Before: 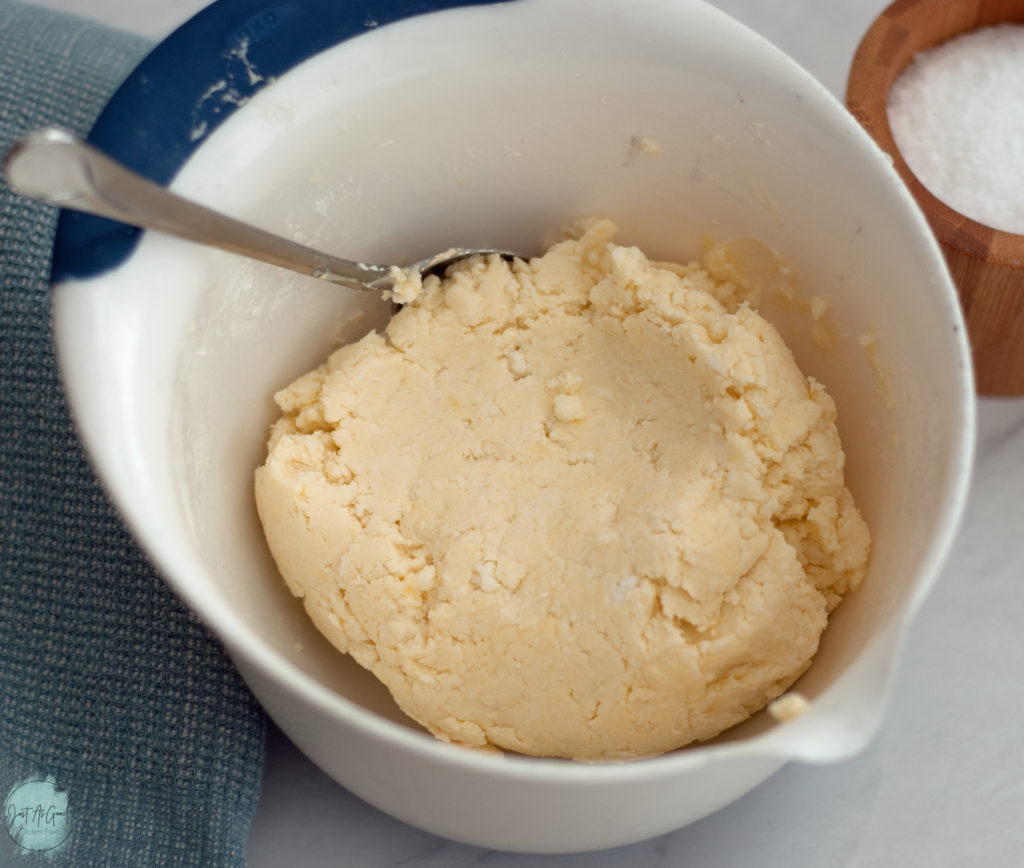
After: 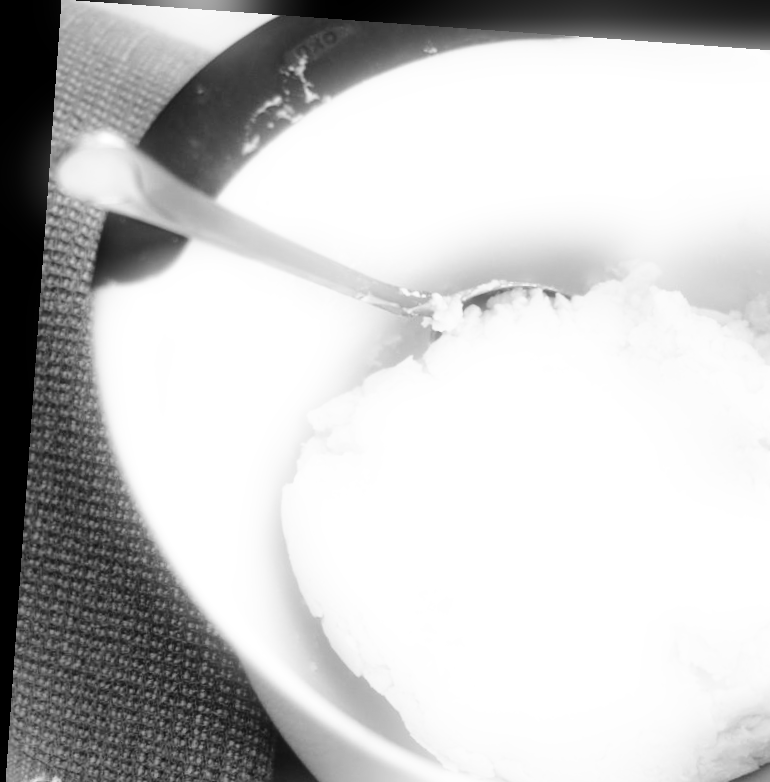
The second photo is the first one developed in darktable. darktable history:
crop: right 28.885%, bottom 16.626%
monochrome: on, module defaults
base curve: curves: ch0 [(0, 0) (0.028, 0.03) (0.121, 0.232) (0.46, 0.748) (0.859, 0.968) (1, 1)], preserve colors none
bloom: size 5%, threshold 95%, strength 15%
rotate and perspective: rotation 4.1°, automatic cropping off
exposure: exposure 0.375 EV, compensate highlight preservation false
